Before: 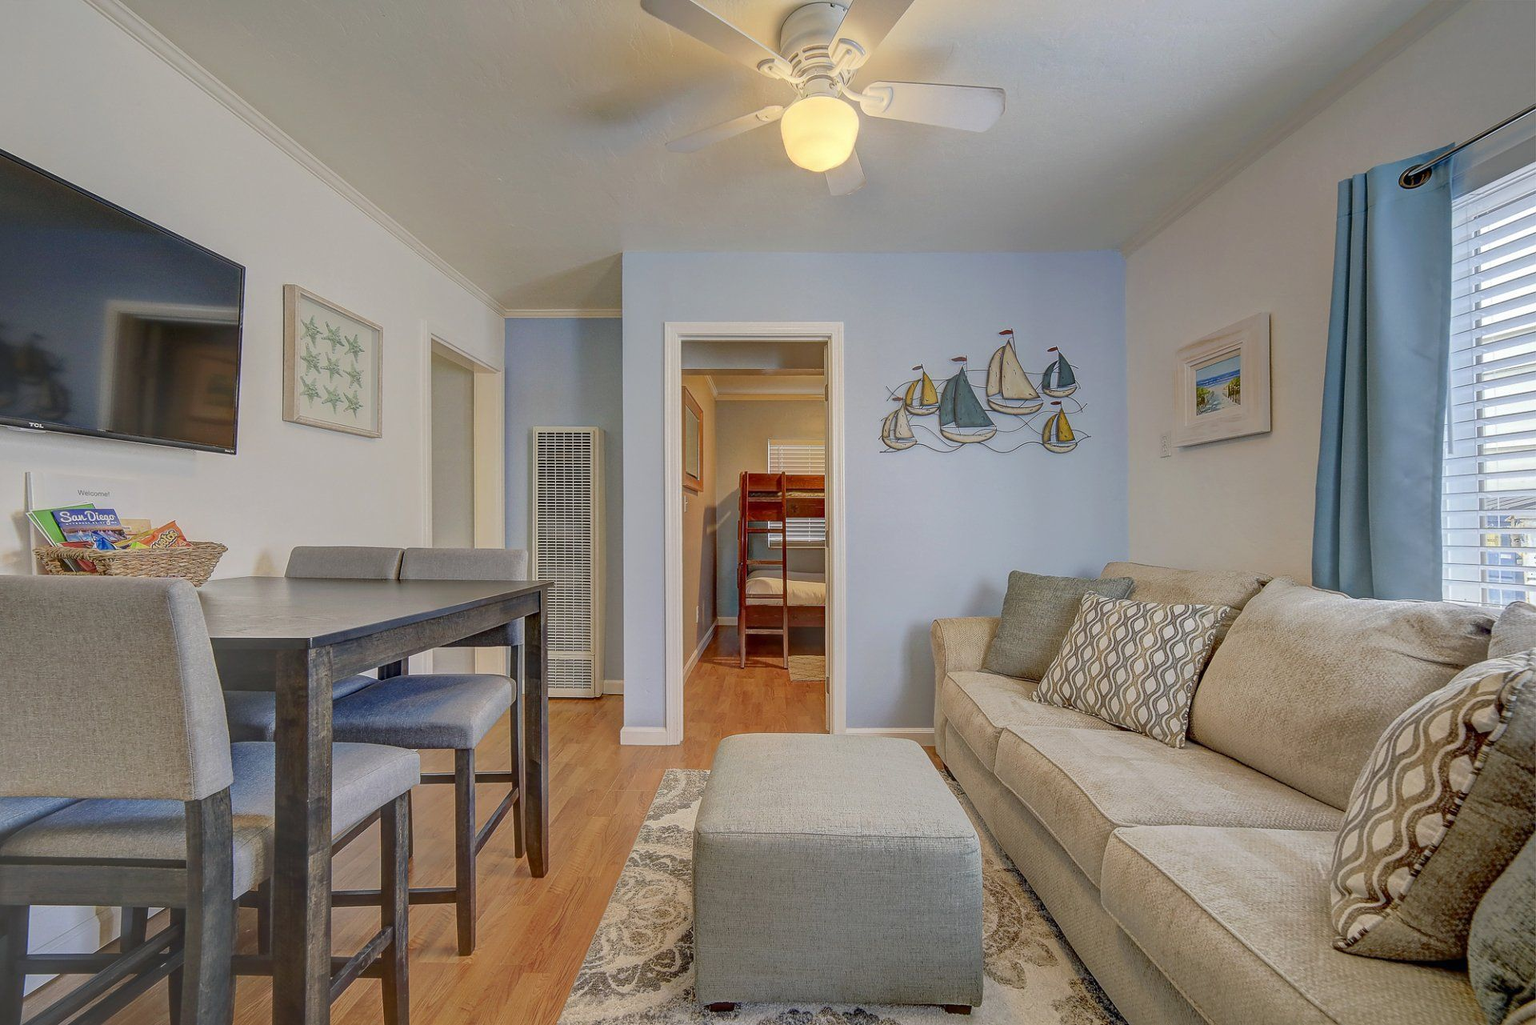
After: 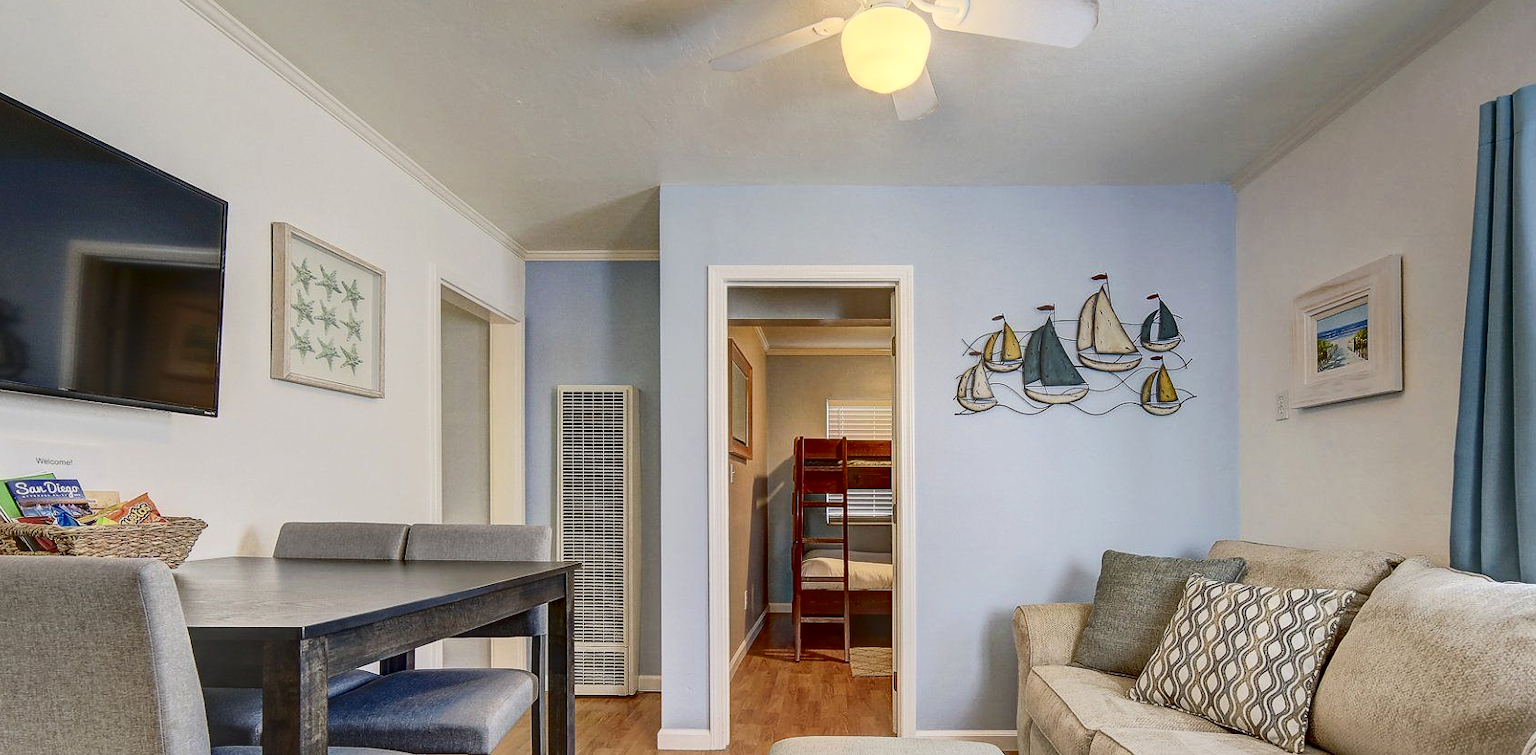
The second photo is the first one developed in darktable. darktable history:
contrast brightness saturation: contrast 0.287
crop: left 3.056%, top 8.856%, right 9.608%, bottom 26.75%
